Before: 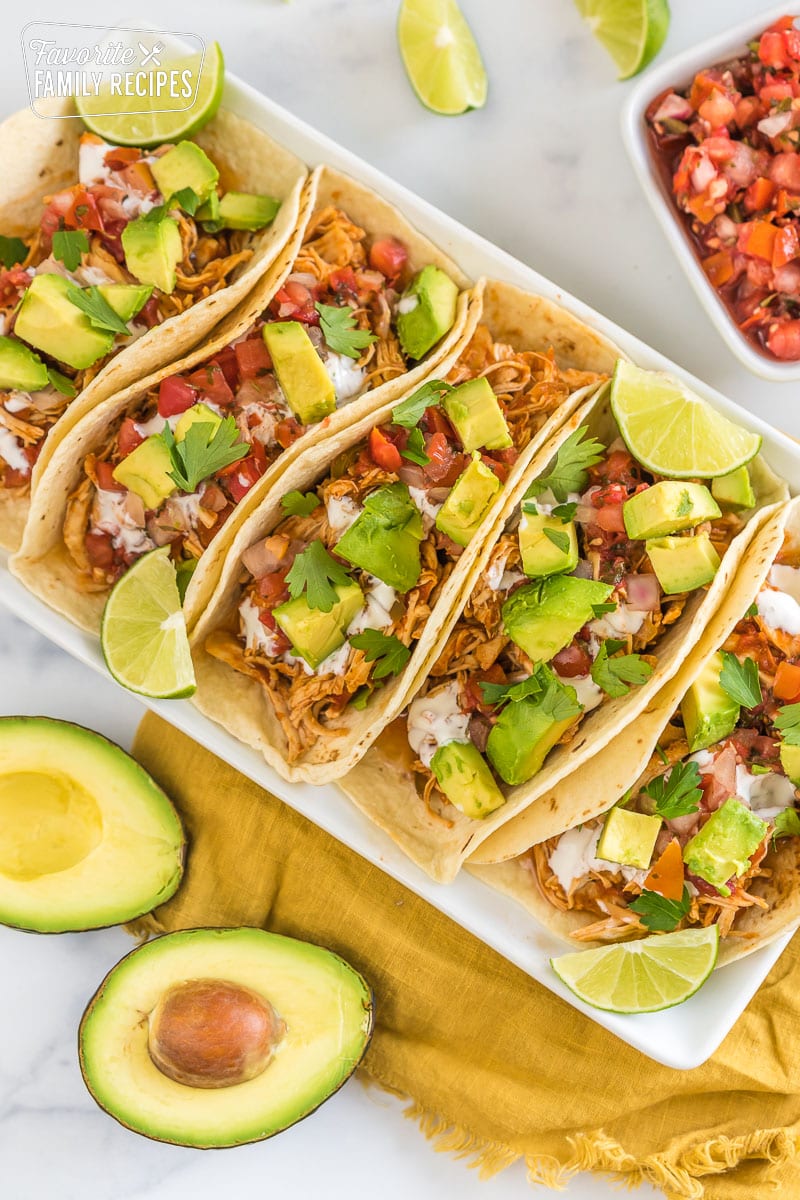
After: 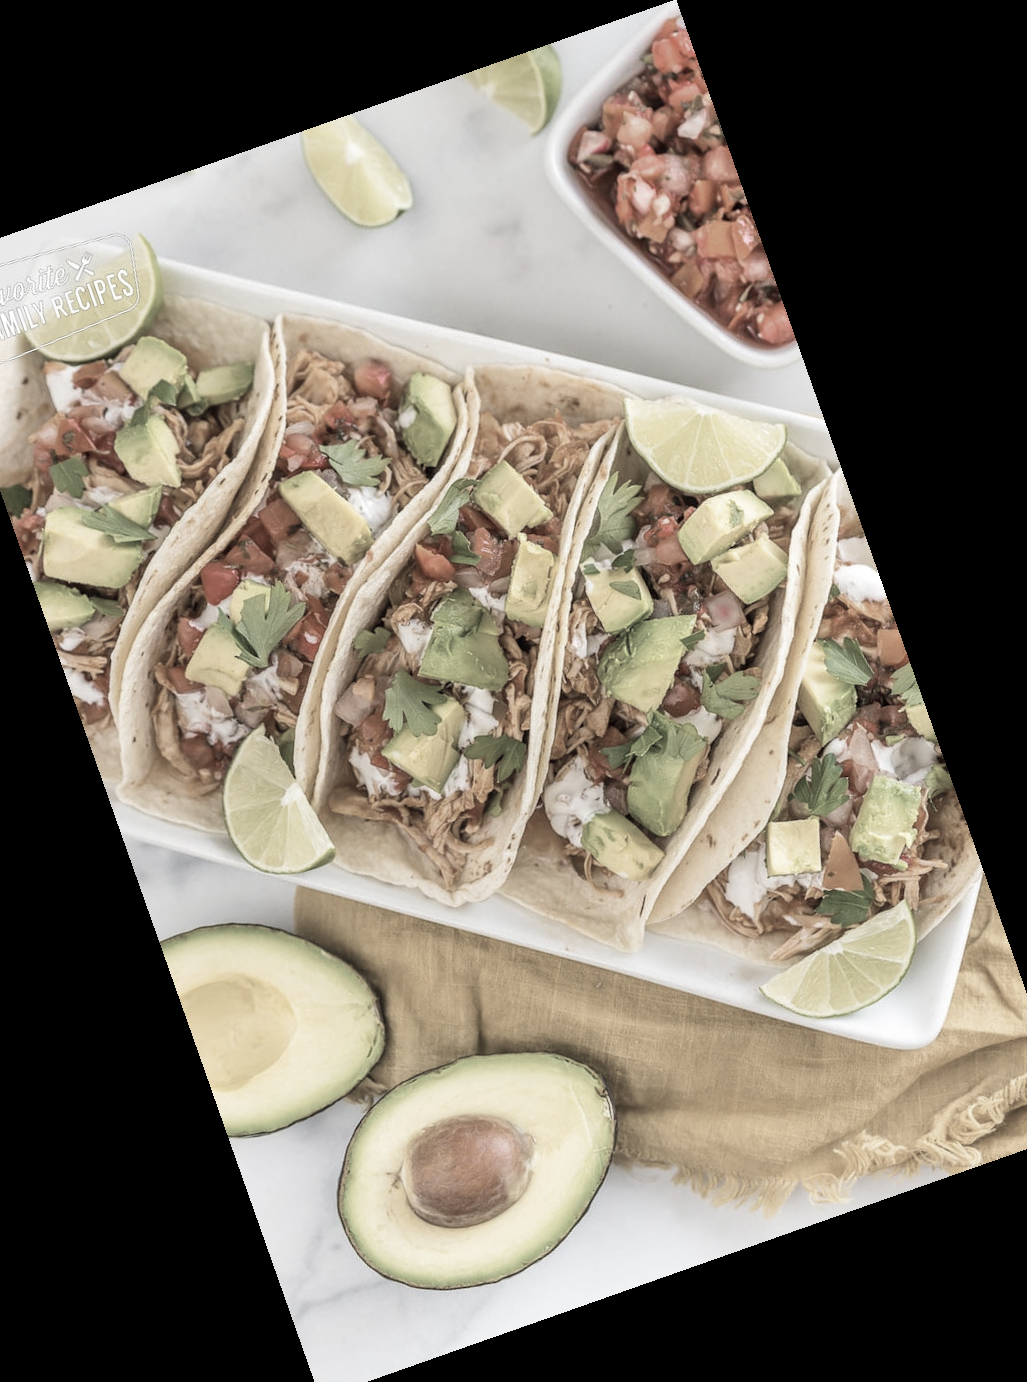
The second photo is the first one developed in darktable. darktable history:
color zones: curves: ch1 [(0, 0.34) (0.143, 0.164) (0.286, 0.152) (0.429, 0.176) (0.571, 0.173) (0.714, 0.188) (0.857, 0.199) (1, 0.34)]
white balance: emerald 1
crop and rotate: angle 19.43°, left 6.812%, right 4.125%, bottom 1.087%
